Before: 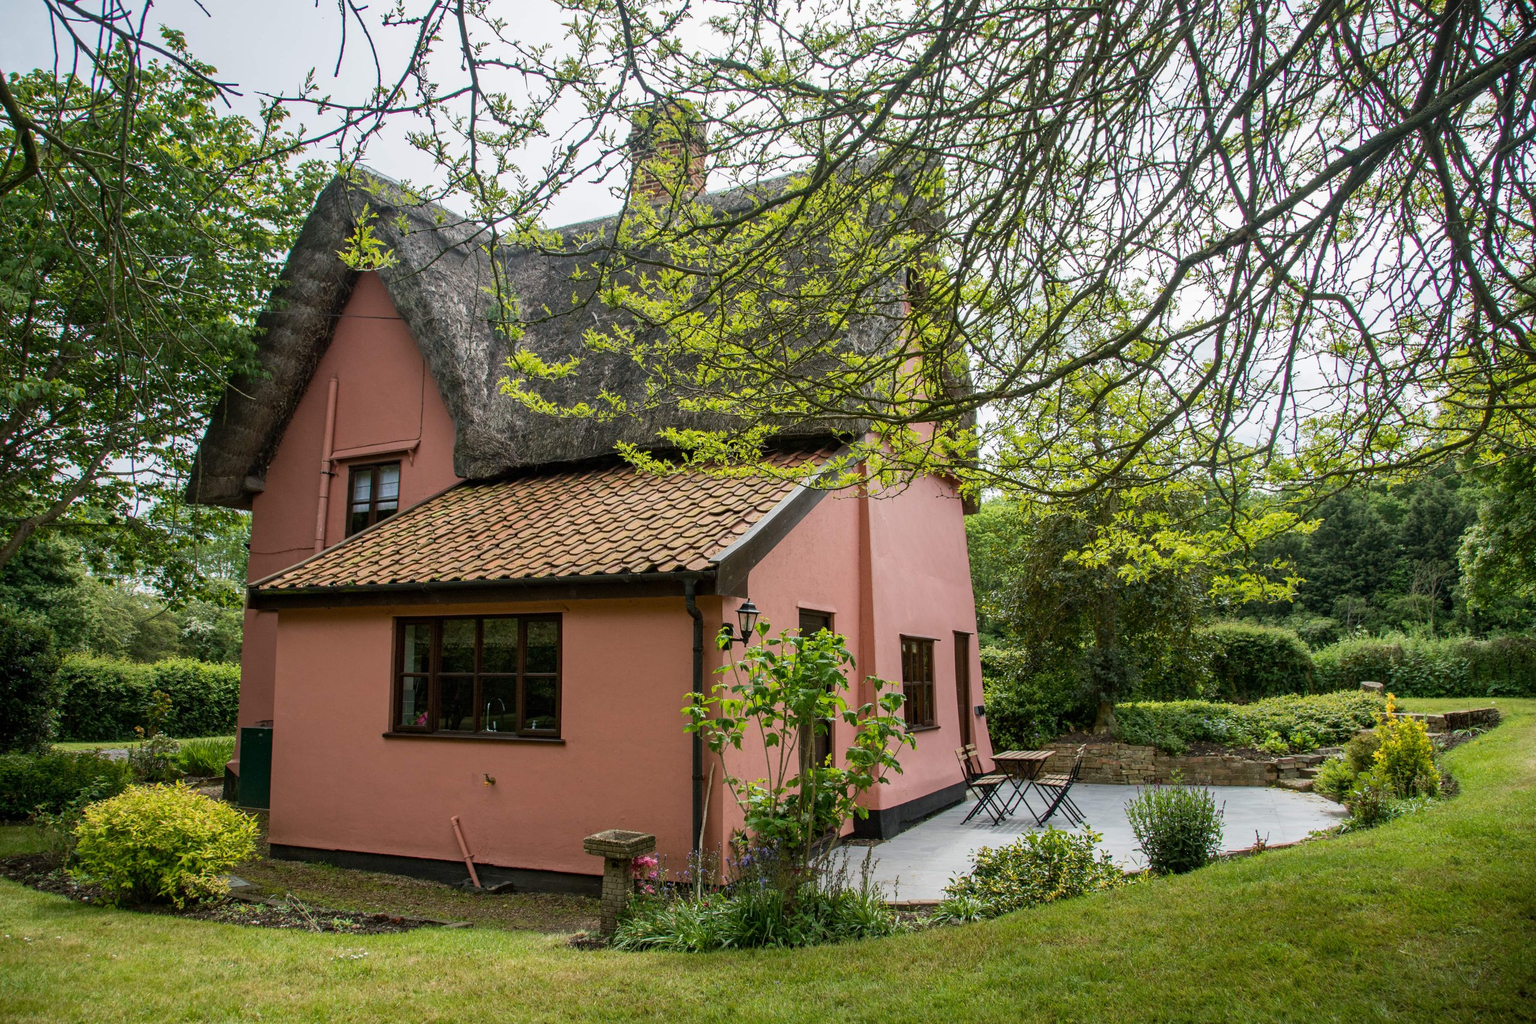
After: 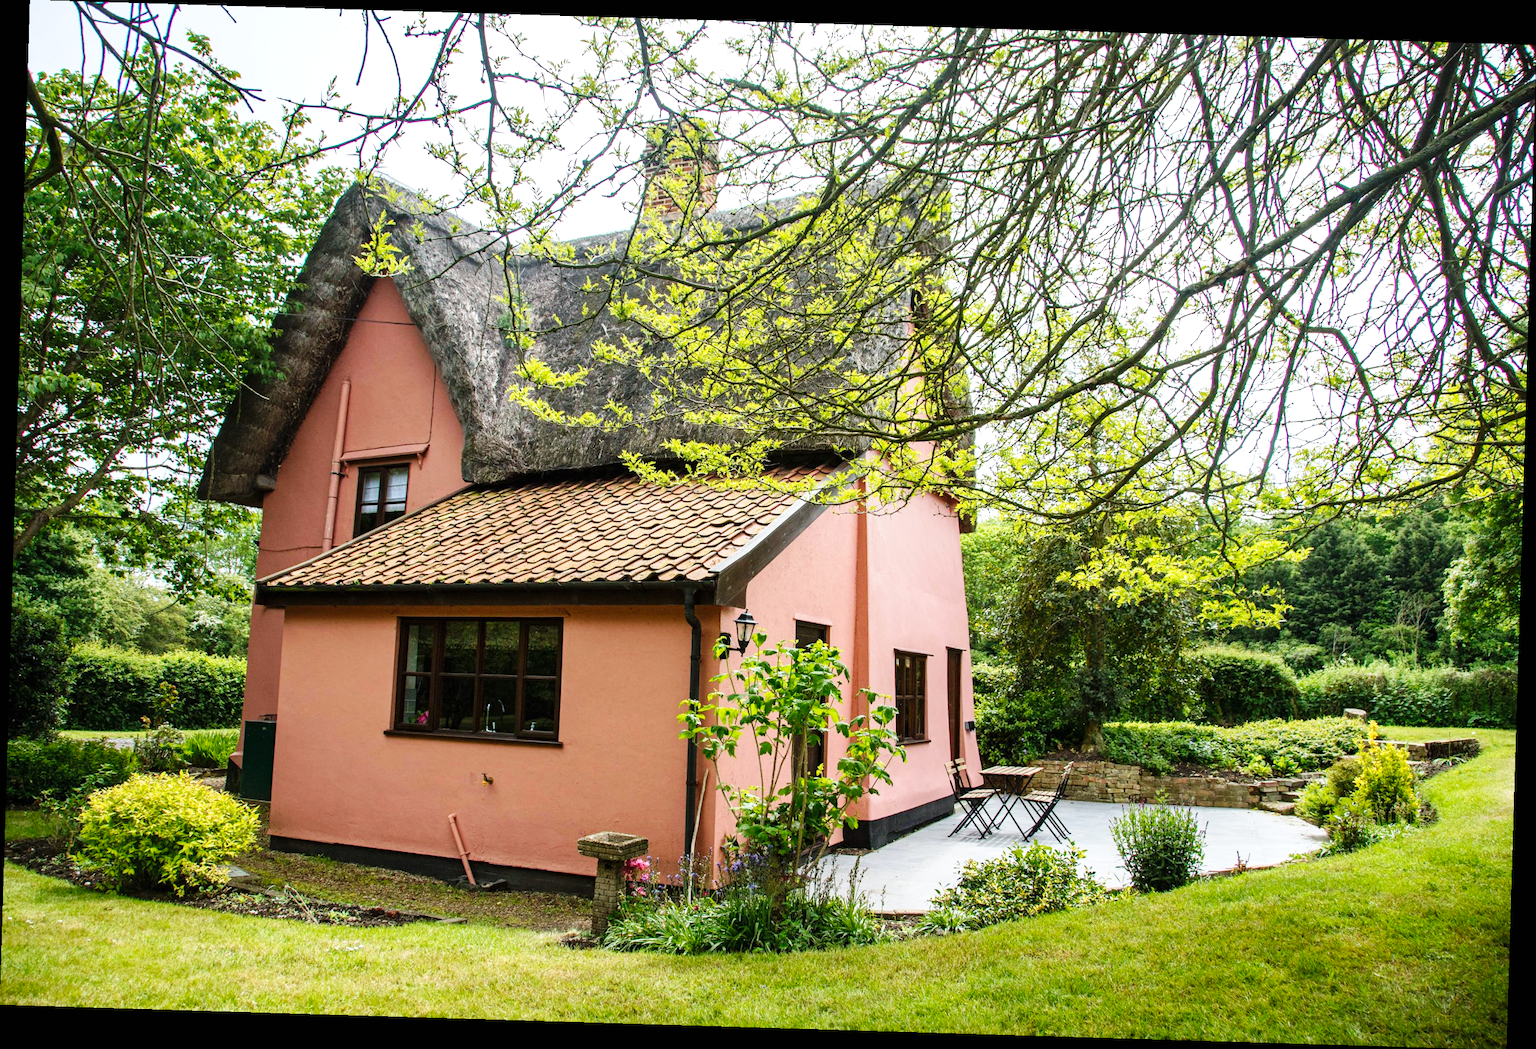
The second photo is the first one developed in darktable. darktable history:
exposure: black level correction 0, exposure 0.5 EV, compensate highlight preservation false
base curve: curves: ch0 [(0, 0) (0.032, 0.025) (0.121, 0.166) (0.206, 0.329) (0.605, 0.79) (1, 1)], preserve colors none
rotate and perspective: rotation 1.72°, automatic cropping off
white balance: red 0.988, blue 1.017
